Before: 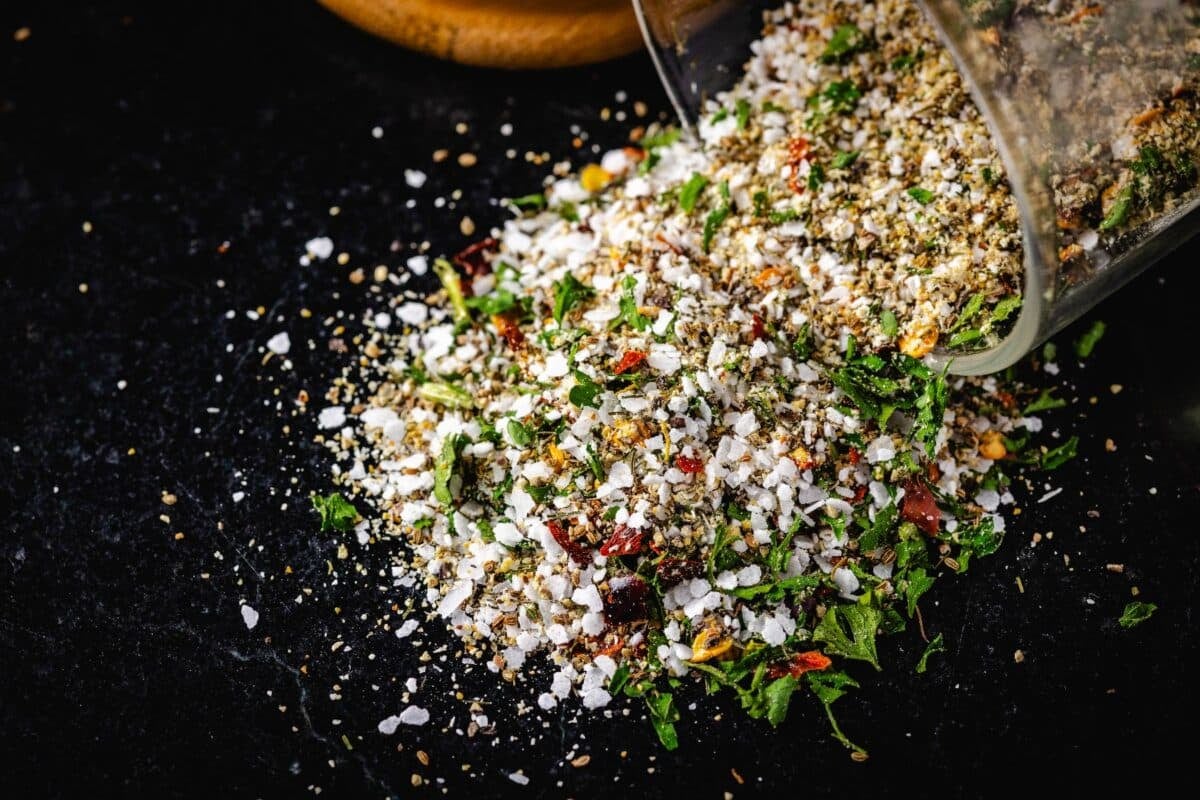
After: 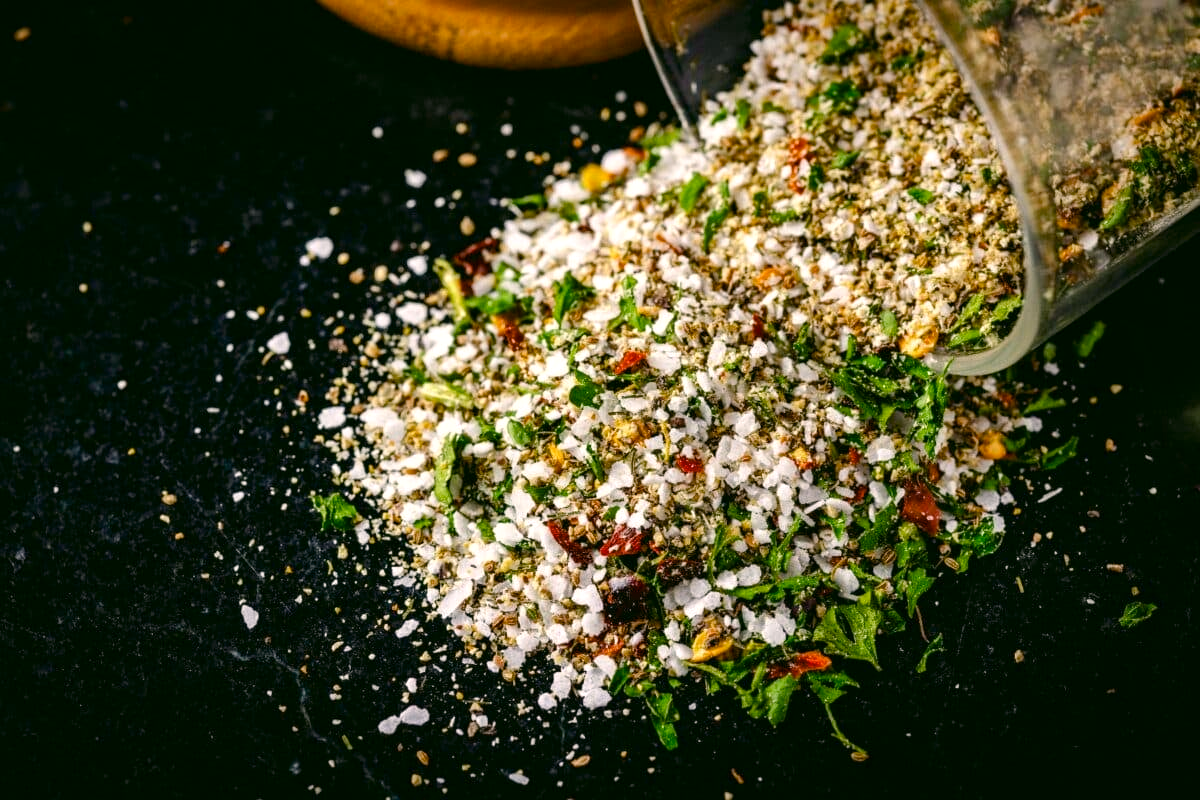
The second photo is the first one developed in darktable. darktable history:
color correction: highlights a* 4.02, highlights b* 4.98, shadows a* -7.55, shadows b* 4.98
exposure: exposure 0.131 EV, compensate highlight preservation false
color balance rgb: perceptual saturation grading › global saturation 20%, perceptual saturation grading › highlights -25%, perceptual saturation grading › shadows 25%
